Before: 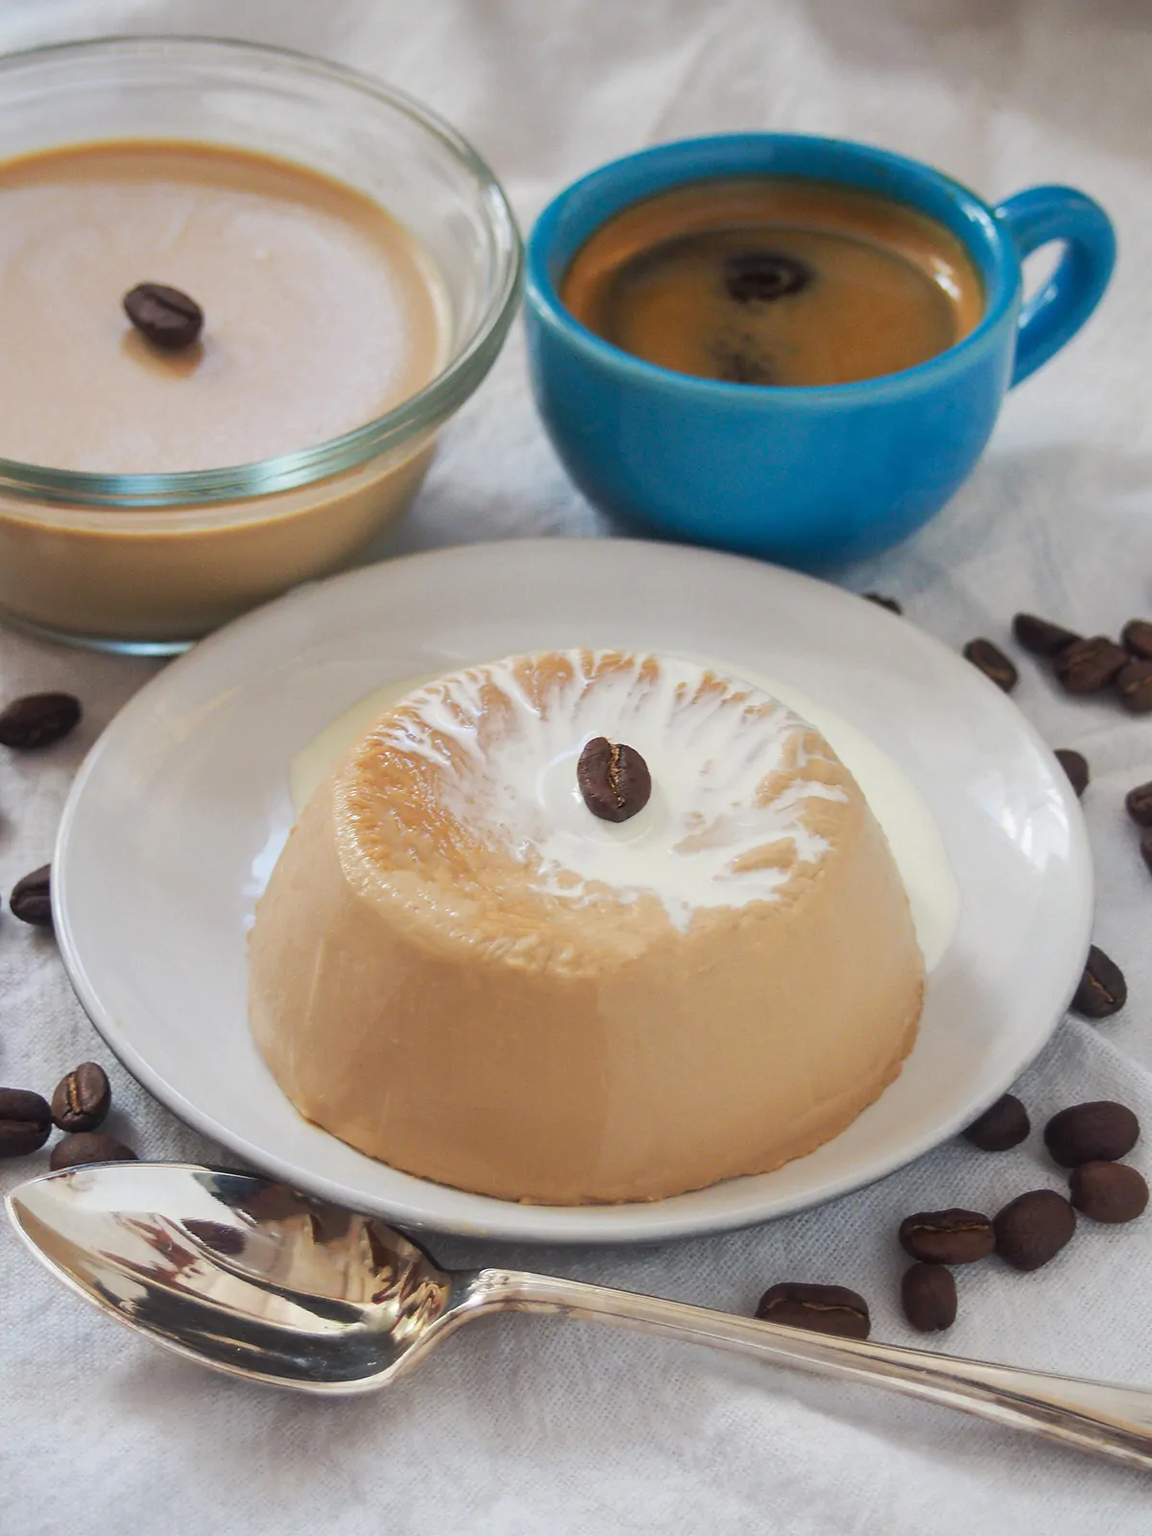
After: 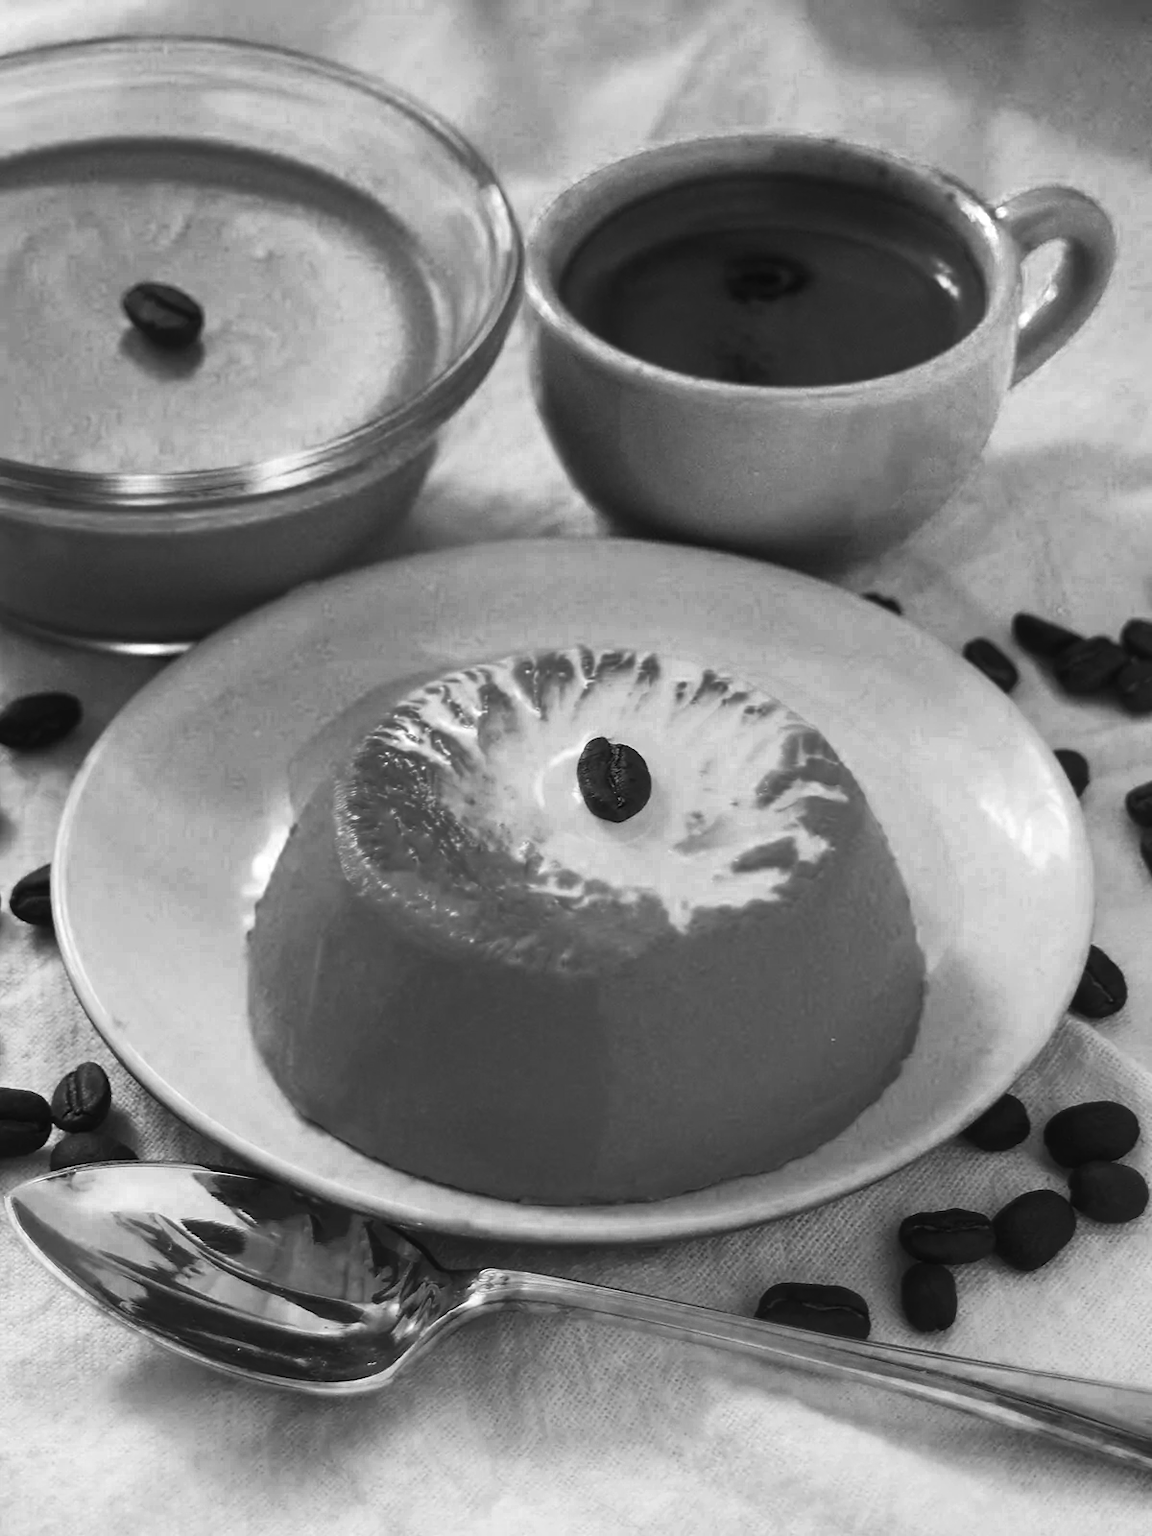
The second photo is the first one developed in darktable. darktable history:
color zones: curves: ch0 [(0.287, 0.048) (0.493, 0.484) (0.737, 0.816)]; ch1 [(0, 0) (0.143, 0) (0.286, 0) (0.429, 0) (0.571, 0) (0.714, 0) (0.857, 0)]
tone curve: curves: ch0 [(0, 0) (0.003, 0.004) (0.011, 0.009) (0.025, 0.017) (0.044, 0.029) (0.069, 0.04) (0.1, 0.051) (0.136, 0.07) (0.177, 0.095) (0.224, 0.131) (0.277, 0.179) (0.335, 0.237) (0.399, 0.302) (0.468, 0.386) (0.543, 0.471) (0.623, 0.576) (0.709, 0.699) (0.801, 0.817) (0.898, 0.917) (1, 1)], preserve colors none
